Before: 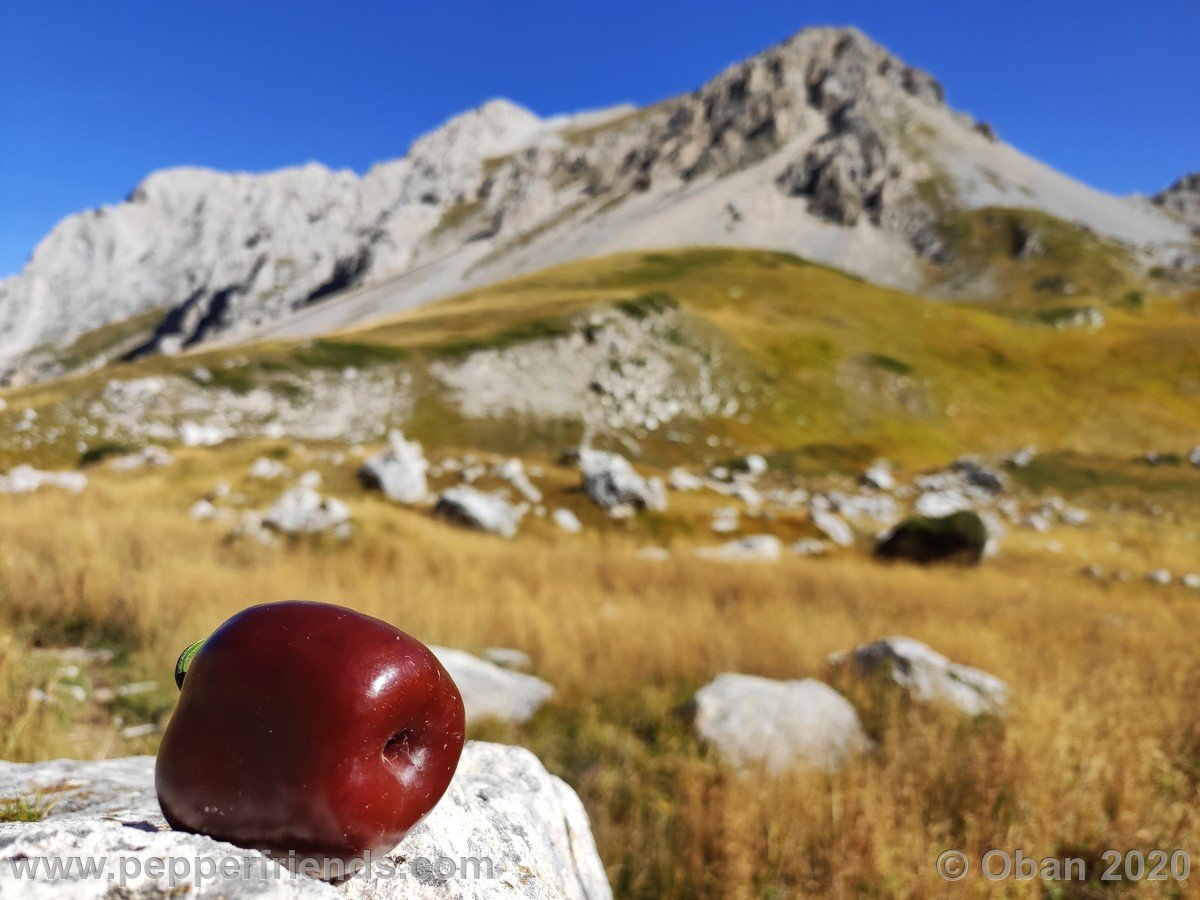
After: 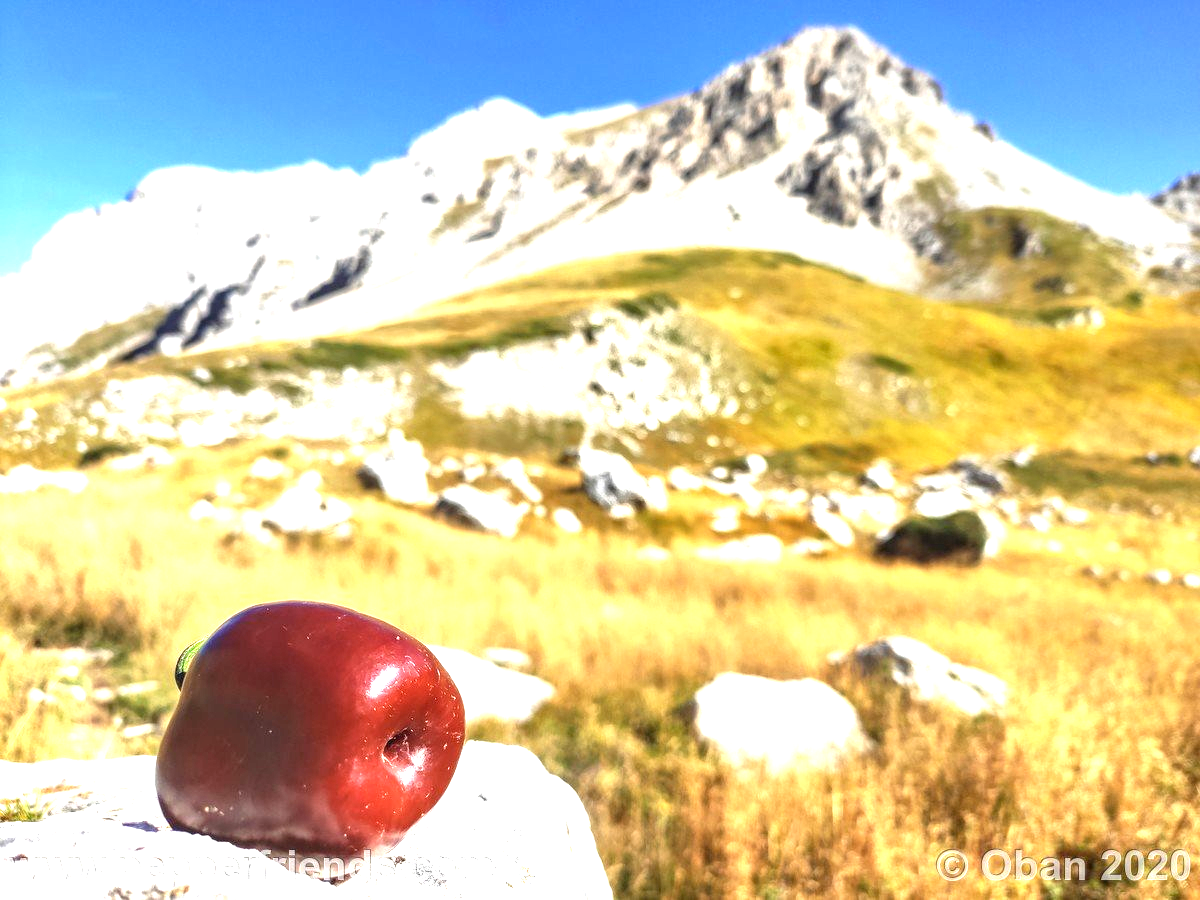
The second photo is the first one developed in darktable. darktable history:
local contrast: on, module defaults
exposure: black level correction 0.001, exposure 1.64 EV, compensate exposure bias true, compensate highlight preservation false
